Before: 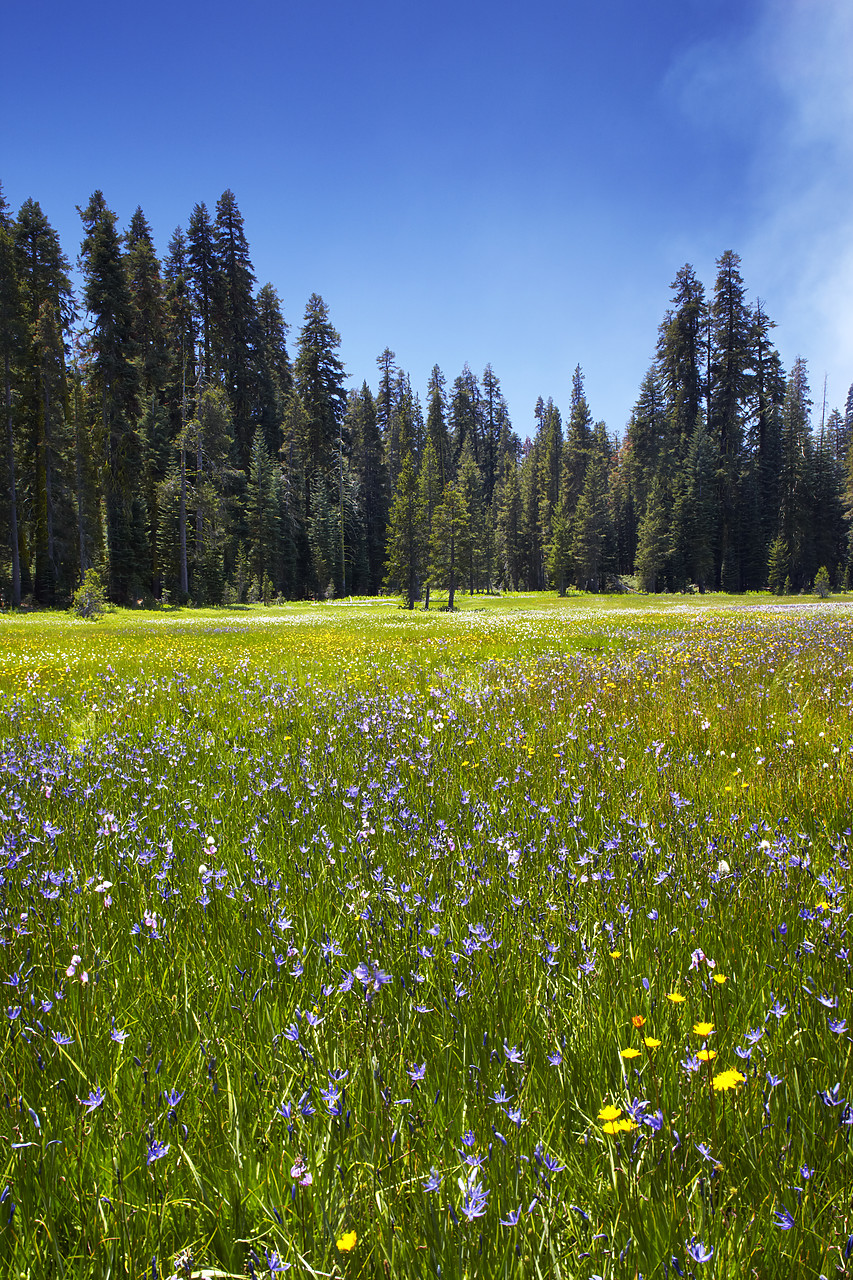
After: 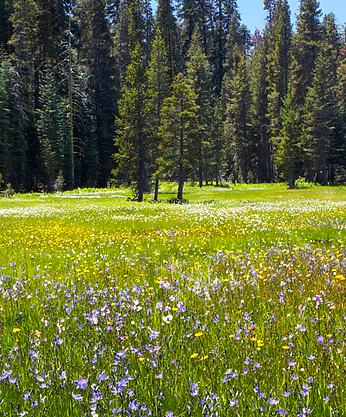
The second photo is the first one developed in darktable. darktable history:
crop: left 31.815%, top 31.875%, right 27.558%, bottom 35.544%
